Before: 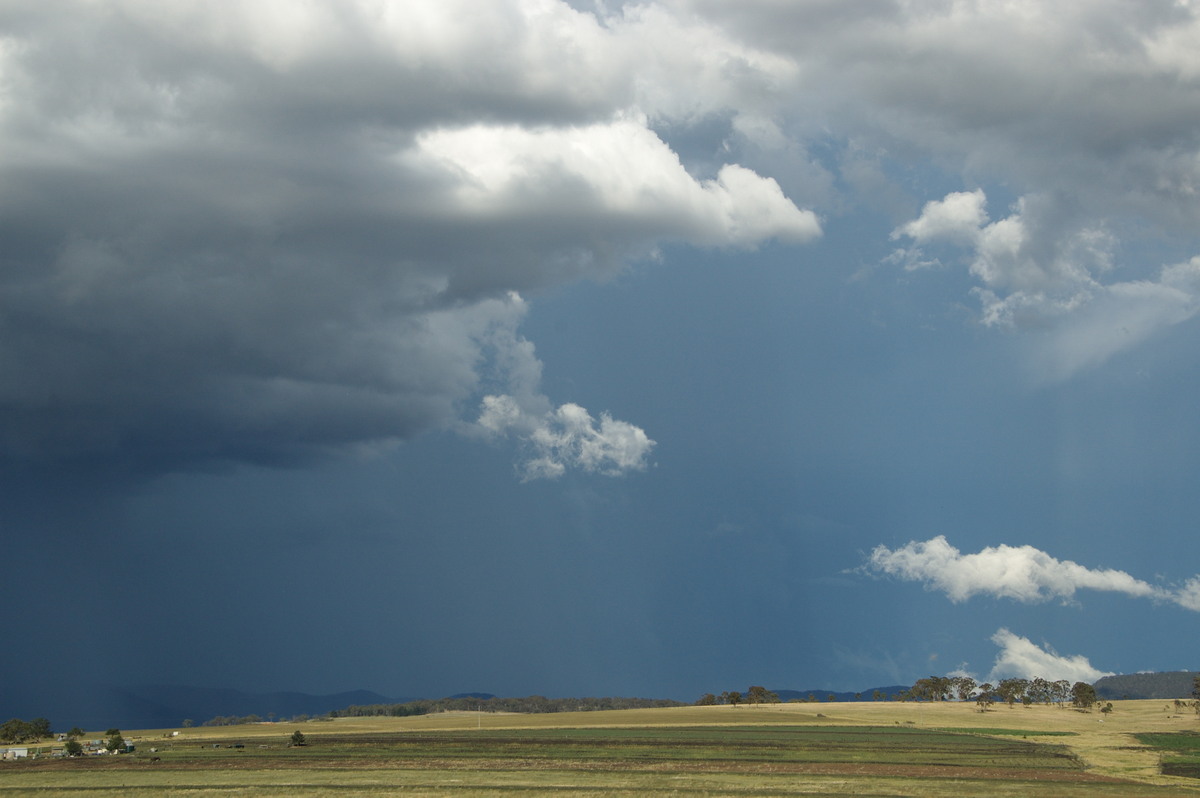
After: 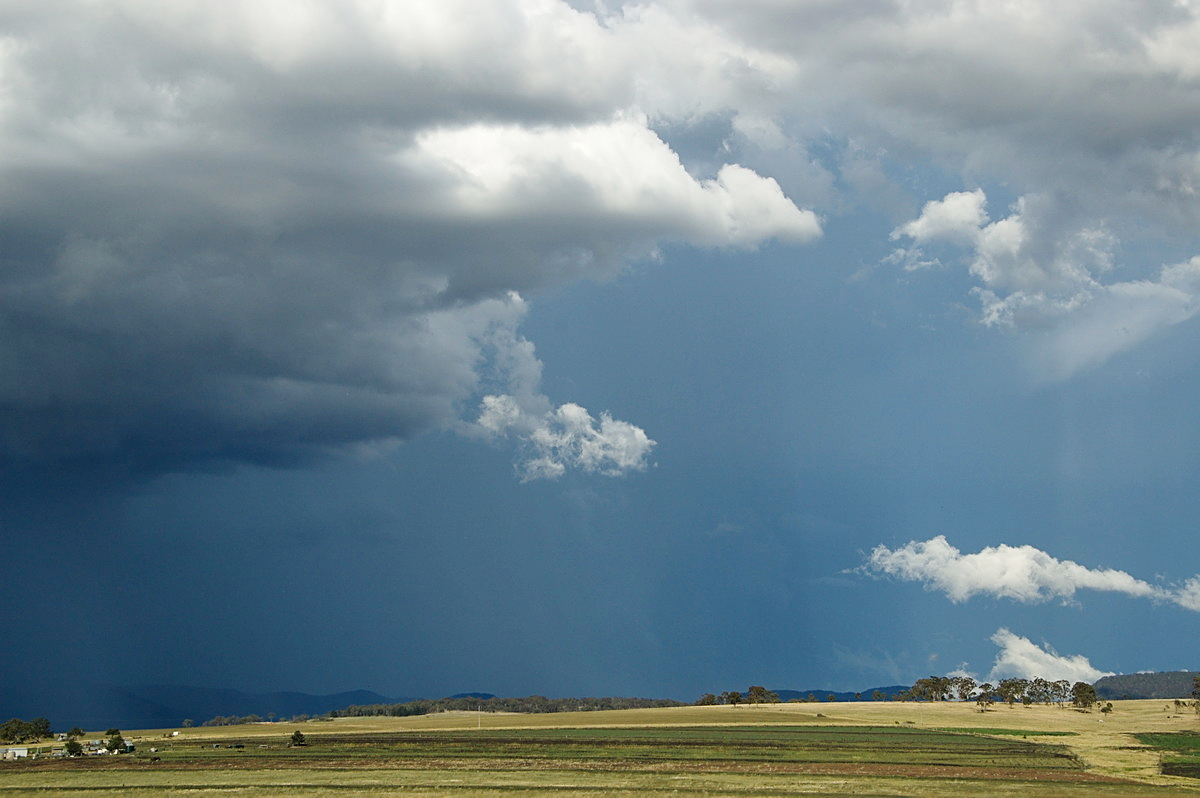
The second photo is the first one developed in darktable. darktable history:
sharpen: on, module defaults
tone curve: curves: ch0 [(0.021, 0) (0.104, 0.052) (0.496, 0.526) (0.737, 0.783) (1, 1)], preserve colors none
